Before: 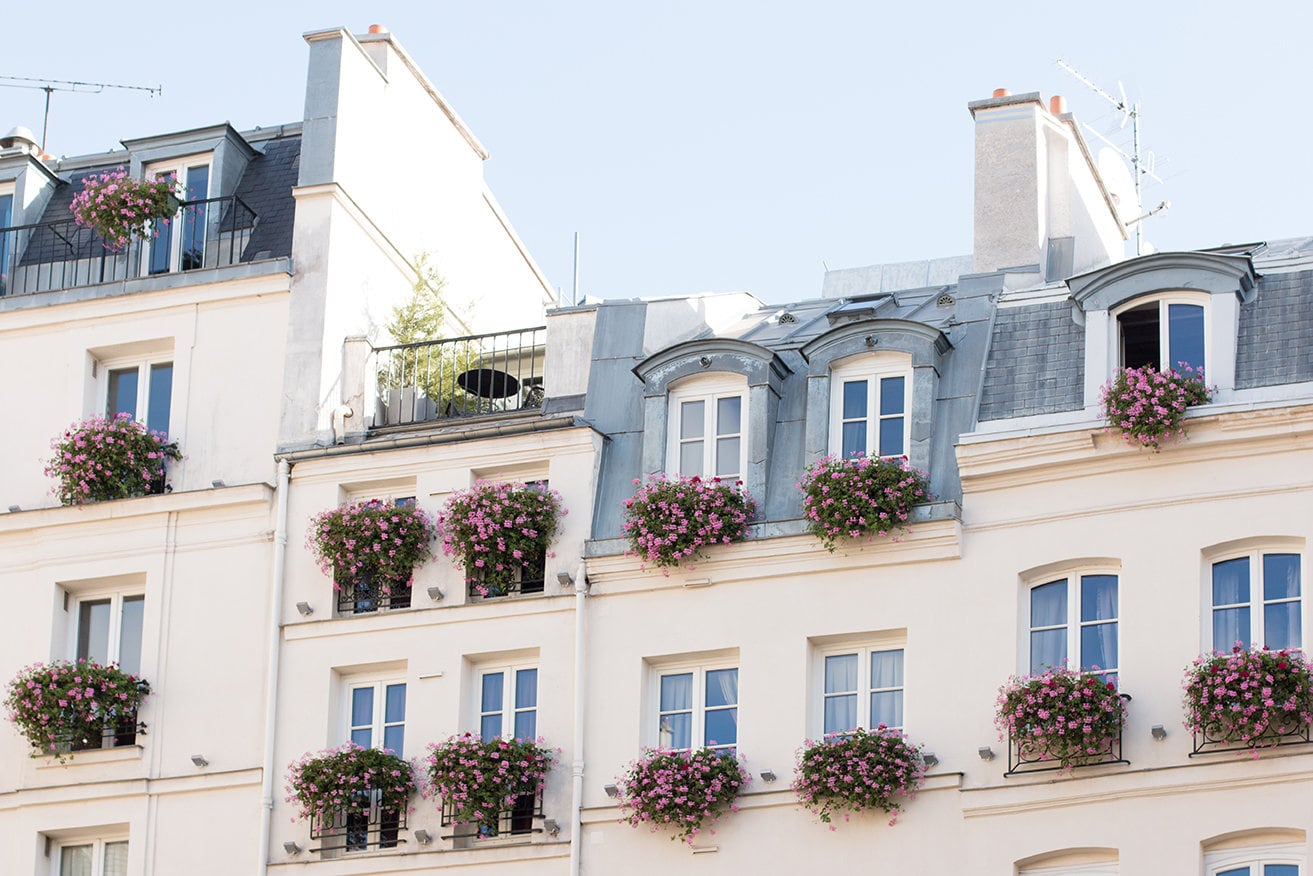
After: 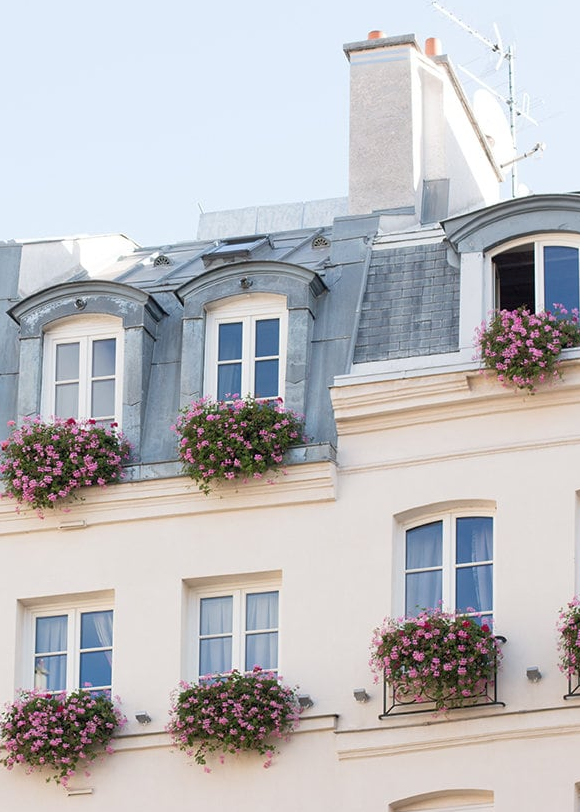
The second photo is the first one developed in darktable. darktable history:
exposure: compensate highlight preservation false
white balance: red 1, blue 1
crop: left 47.628%, top 6.643%, right 7.874%
shadows and highlights: shadows 43.06, highlights 6.94
